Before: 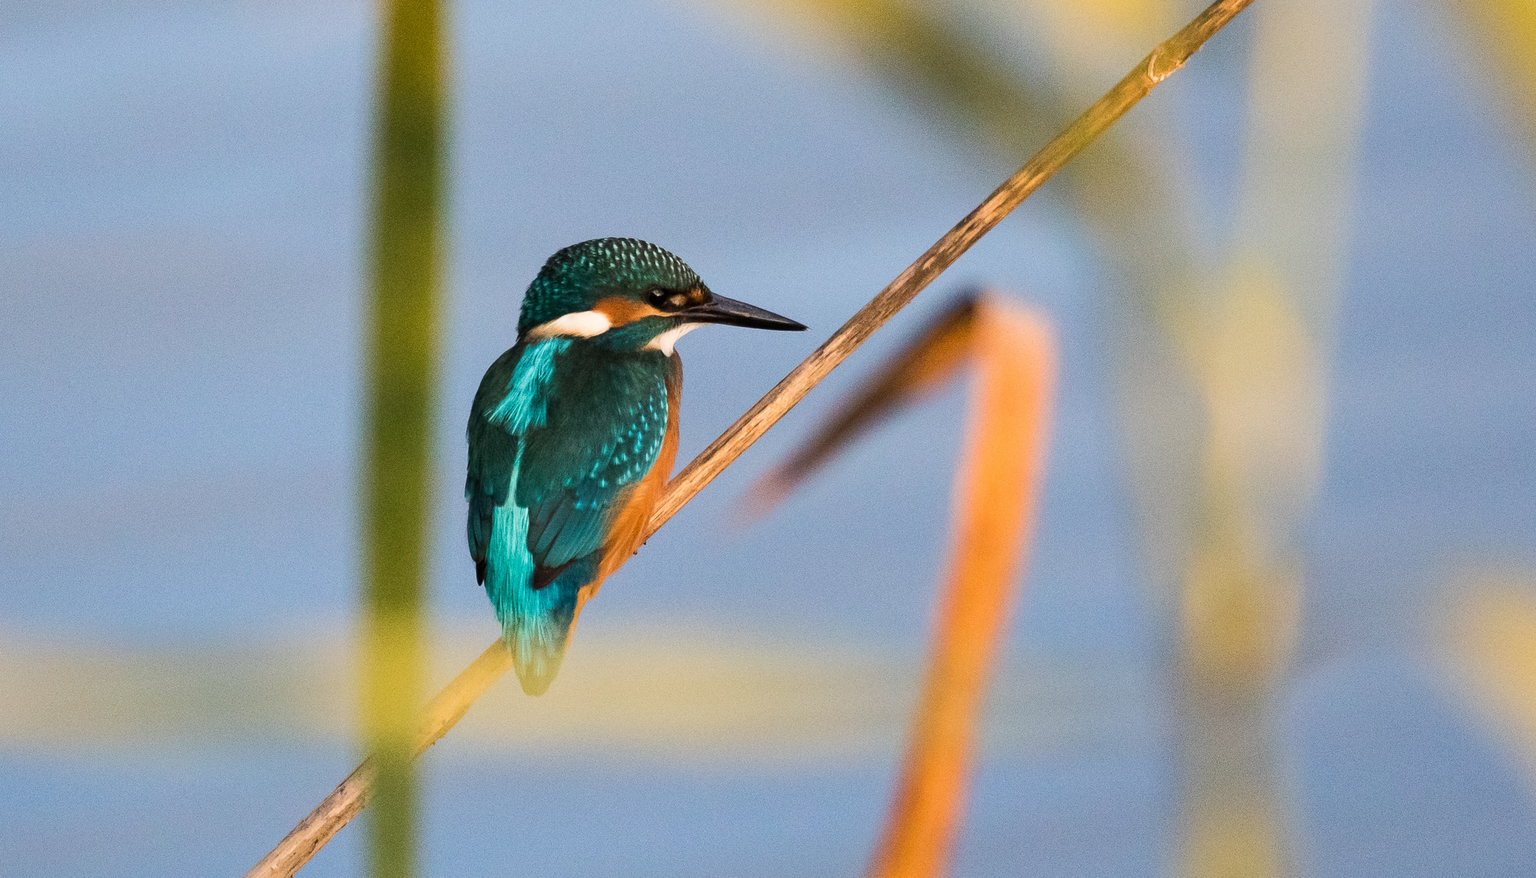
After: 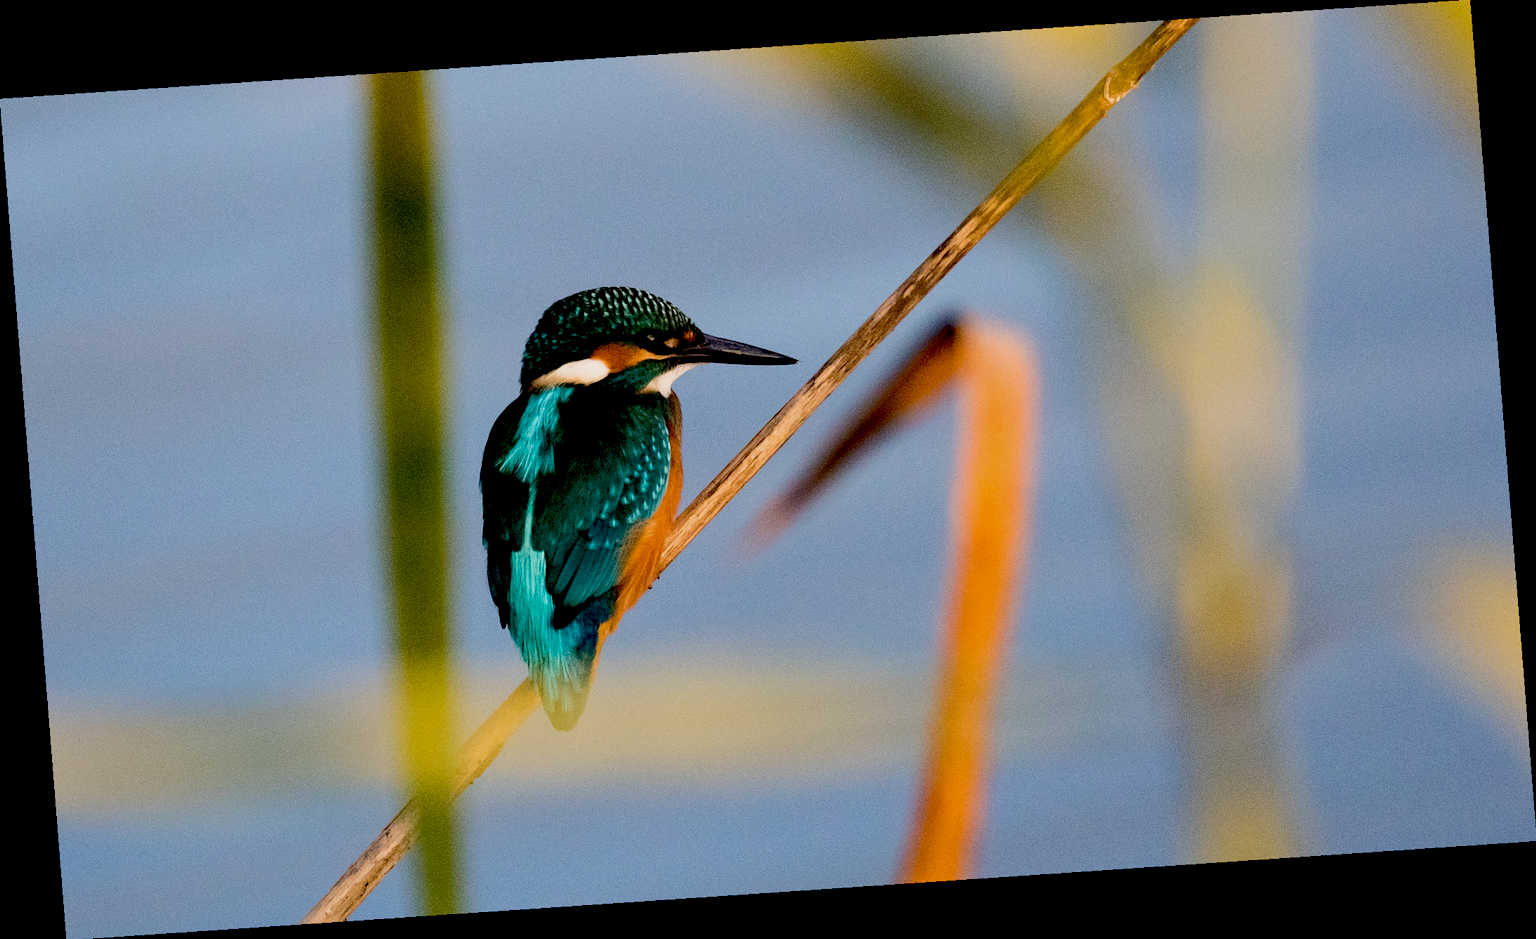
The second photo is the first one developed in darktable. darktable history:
exposure: black level correction 0.046, exposure -0.228 EV, compensate highlight preservation false
rotate and perspective: rotation -4.2°, shear 0.006, automatic cropping off
